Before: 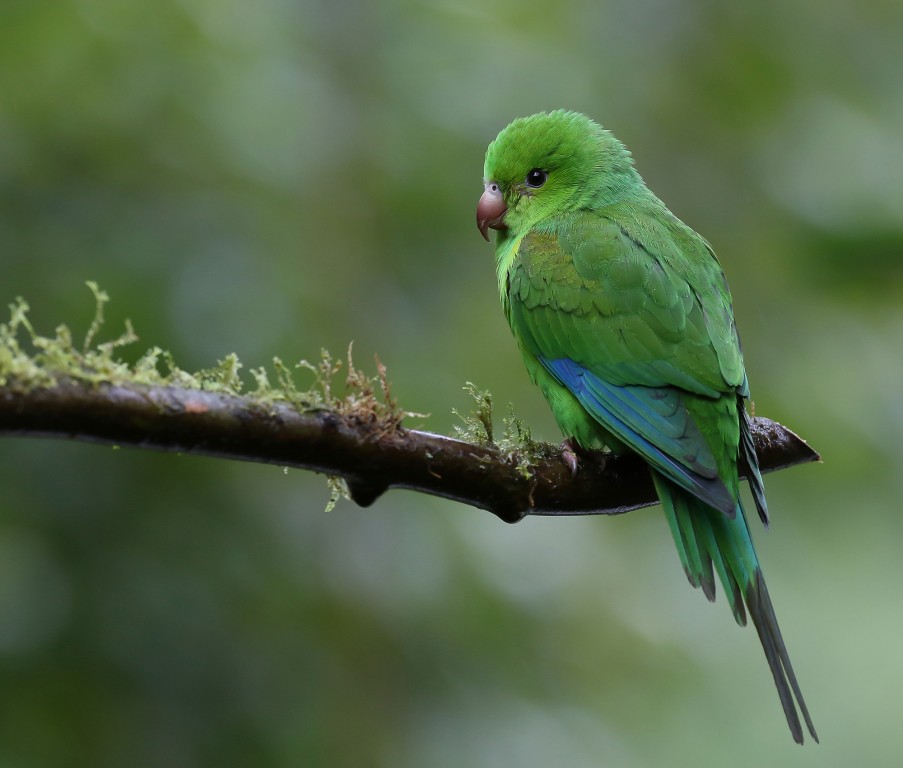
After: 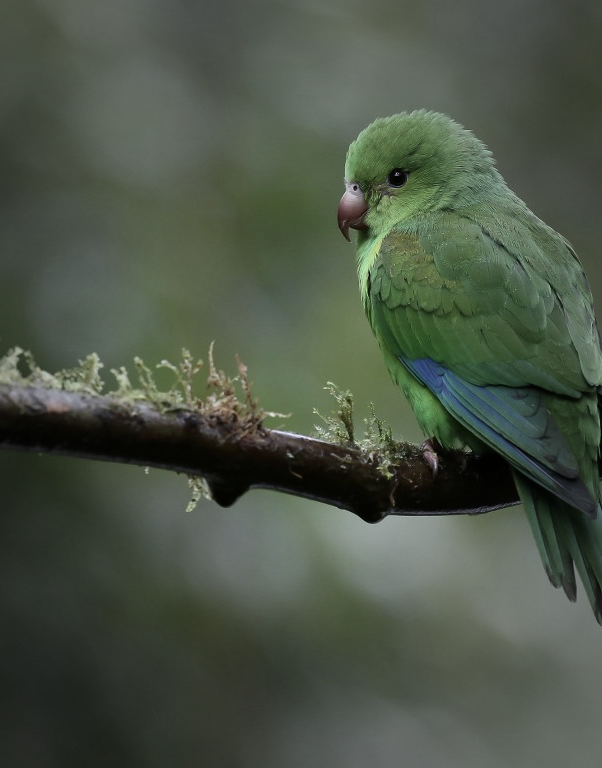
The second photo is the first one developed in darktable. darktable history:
contrast brightness saturation: contrast 0.103, saturation -0.285
crop: left 15.416%, right 17.813%
vignetting: fall-off start 34.05%, fall-off radius 64.74%, width/height ratio 0.956, unbound false
shadows and highlights: shadows 21.01, highlights -35.94, soften with gaussian
